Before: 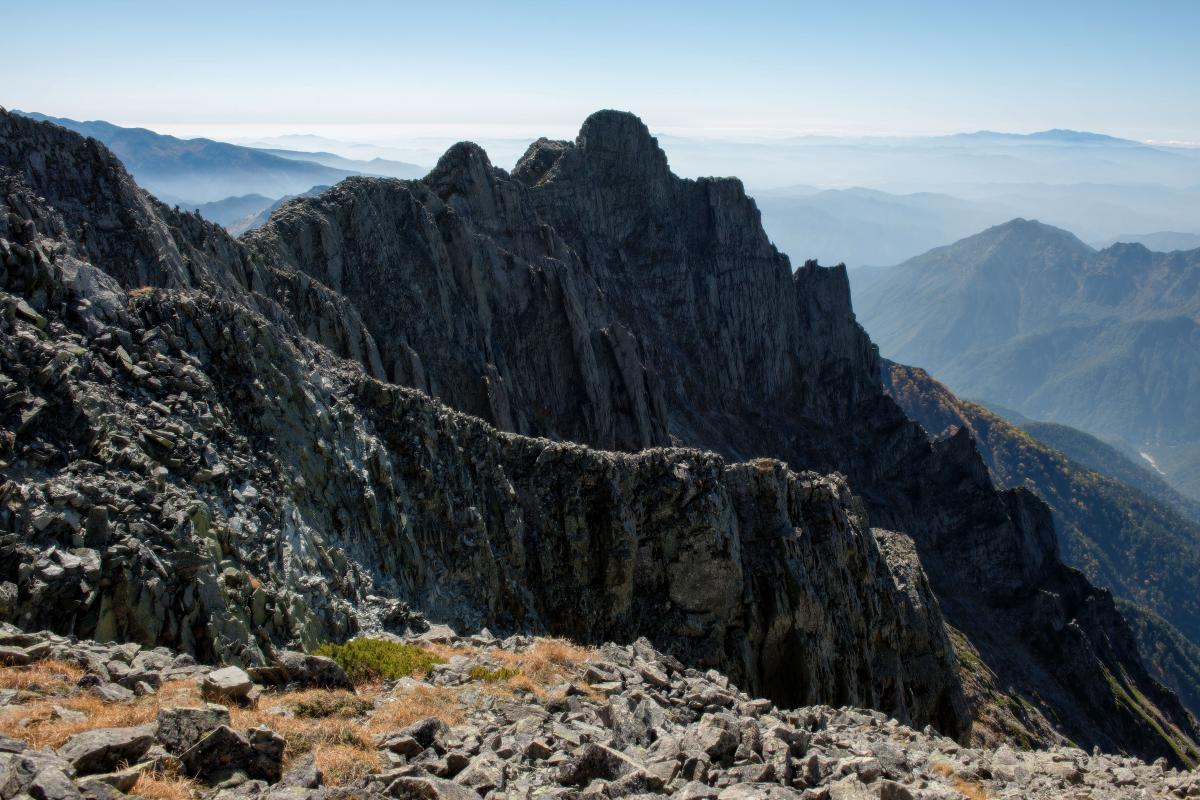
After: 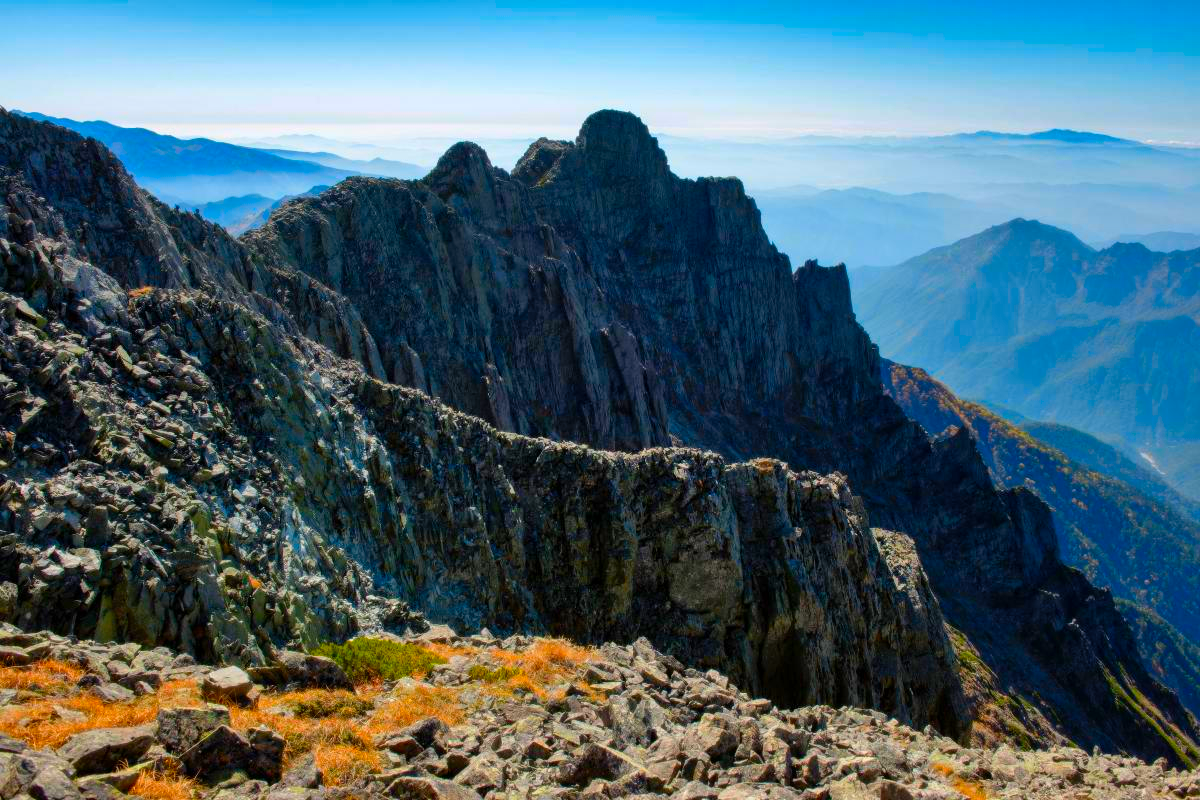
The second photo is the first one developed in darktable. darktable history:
shadows and highlights: radius 108.86, shadows 41.17, highlights -72.81, low approximation 0.01, soften with gaussian
color correction: highlights b* 0.067, saturation 2.19
